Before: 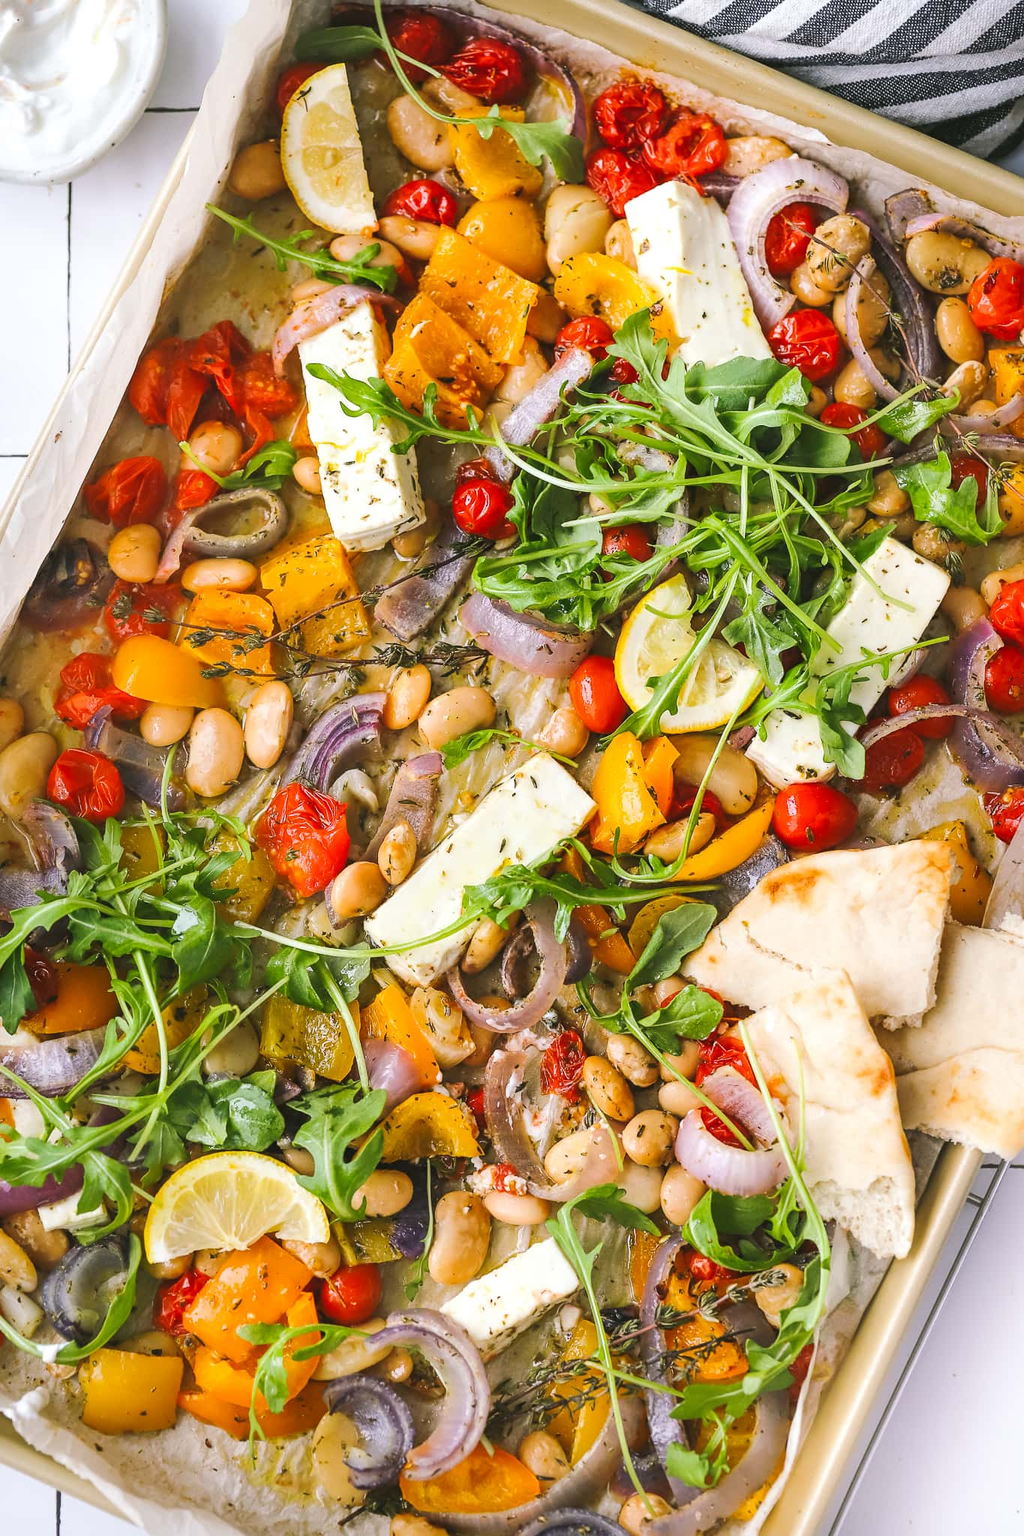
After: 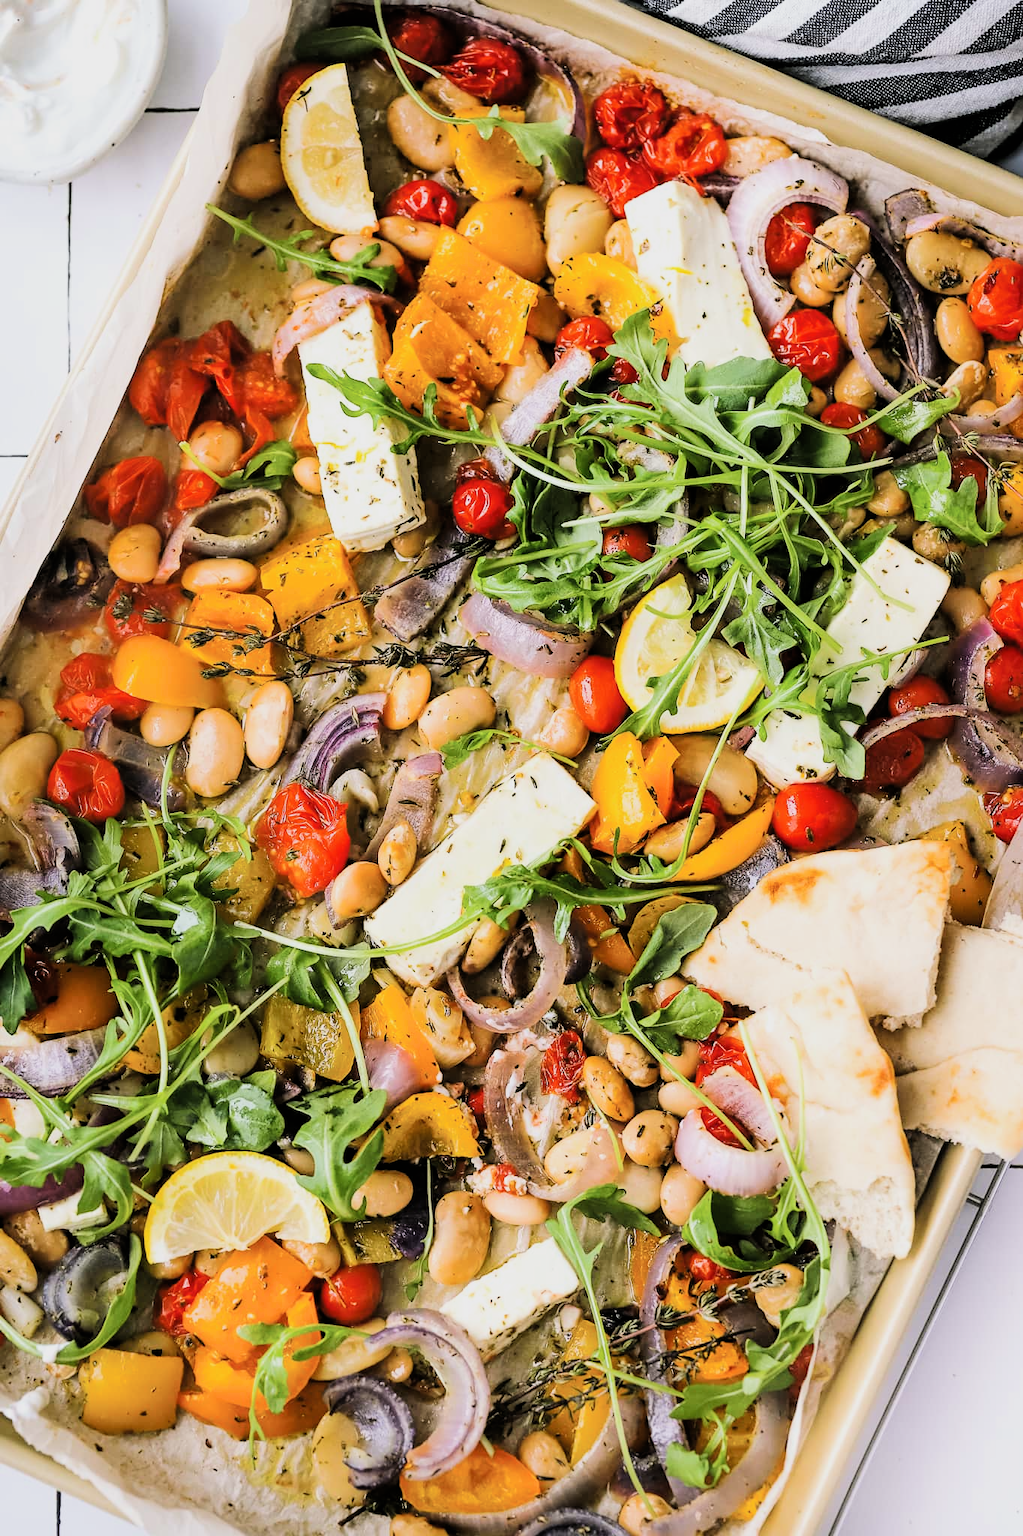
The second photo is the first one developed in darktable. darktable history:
color zones: curves: ch0 [(0.25, 0.5) (0.428, 0.473) (0.75, 0.5)]; ch1 [(0.243, 0.479) (0.398, 0.452) (0.75, 0.5)]
filmic rgb: black relative exposure -5 EV, hardness 2.88, contrast 1.5
